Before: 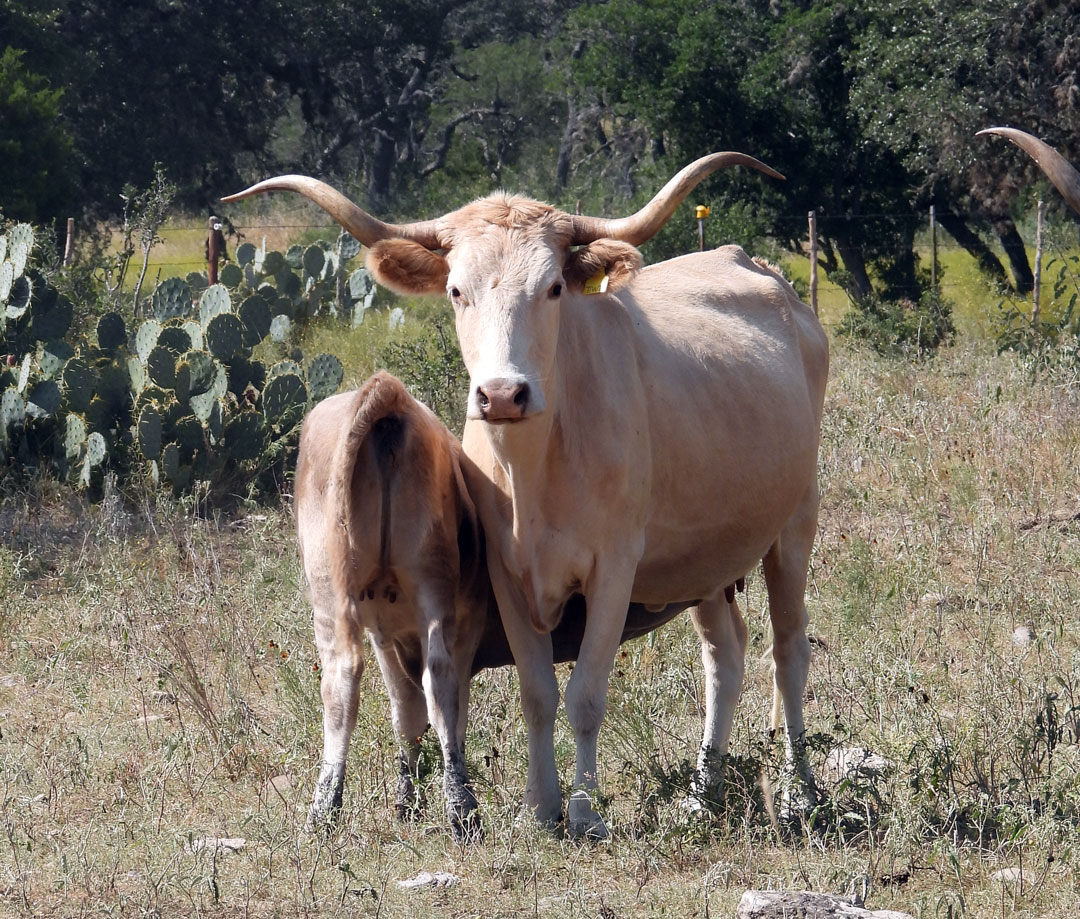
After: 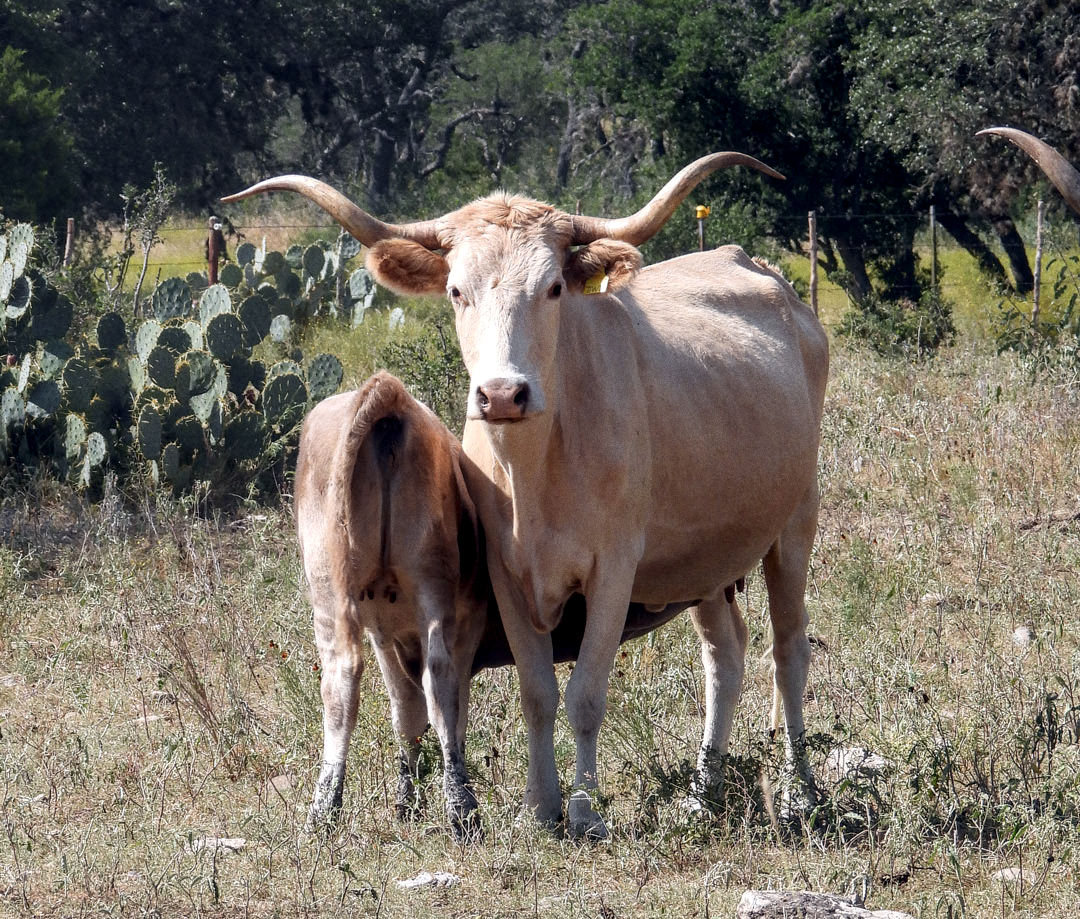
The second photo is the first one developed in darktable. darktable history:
grain: coarseness 0.09 ISO
local contrast: detail 130%
